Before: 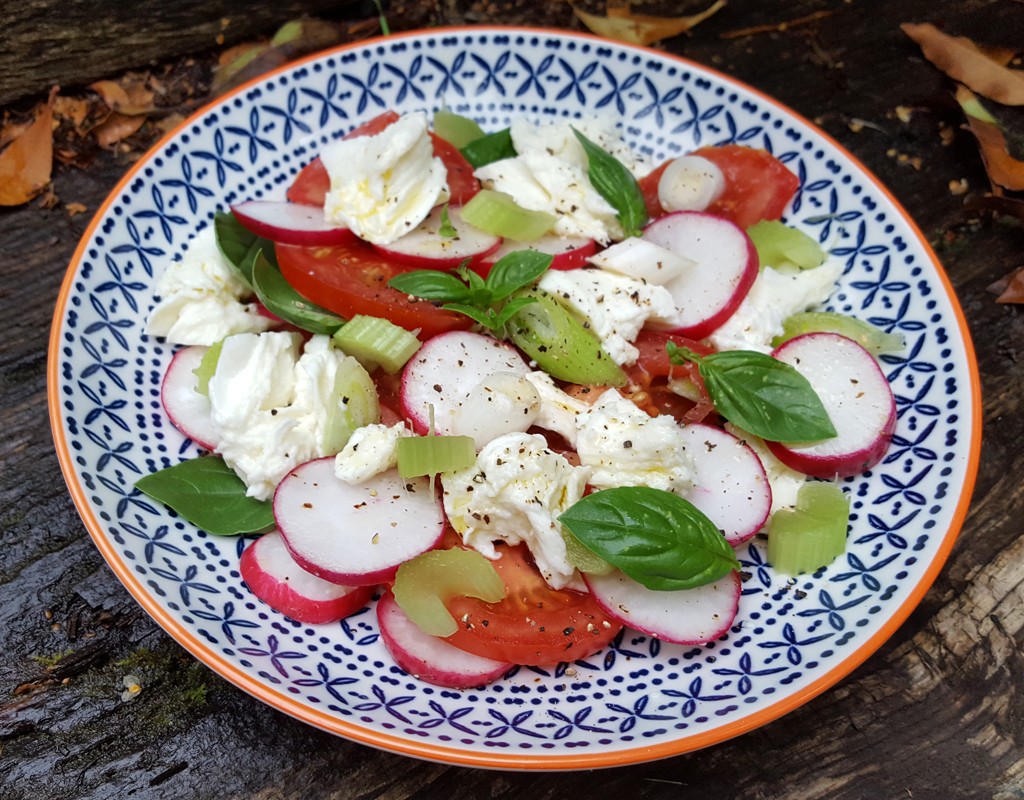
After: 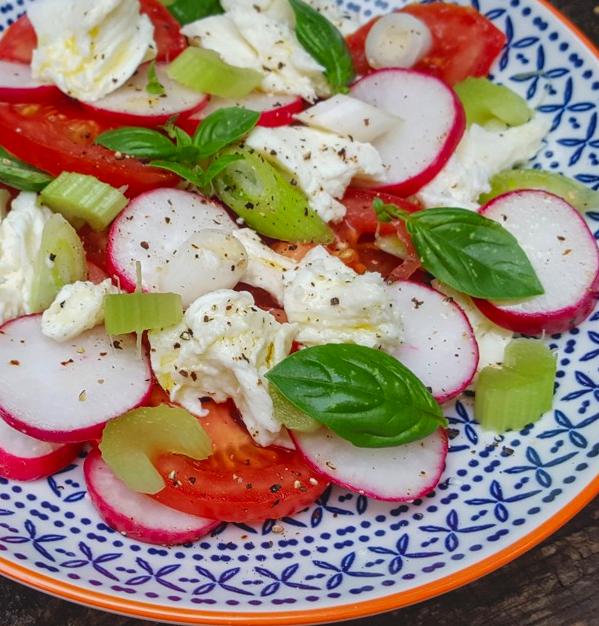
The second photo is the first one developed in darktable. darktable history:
crop and rotate: left 28.704%, top 17.985%, right 12.786%, bottom 3.66%
contrast brightness saturation: contrast -0.173, saturation 0.19
local contrast: on, module defaults
